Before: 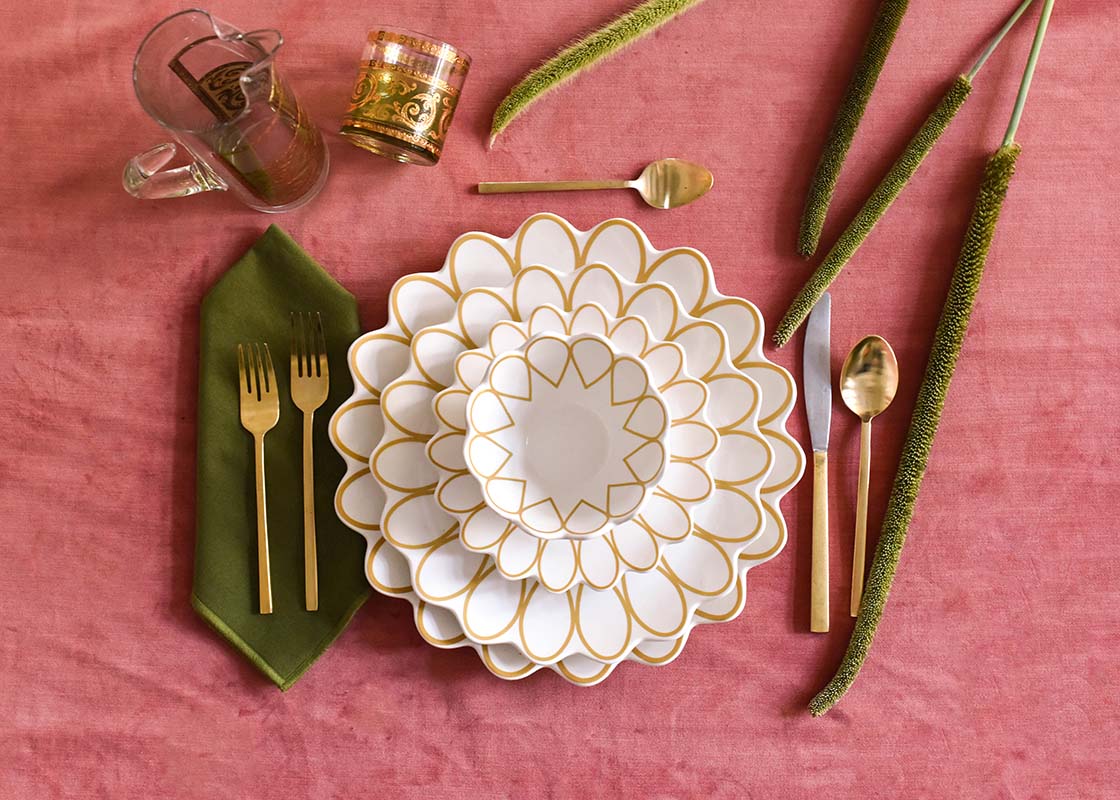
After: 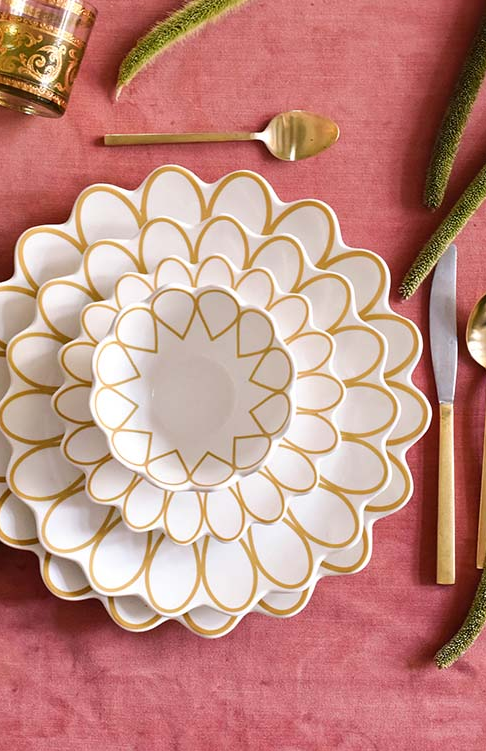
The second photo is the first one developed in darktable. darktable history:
white balance: emerald 1
crop: left 33.452%, top 6.025%, right 23.155%
